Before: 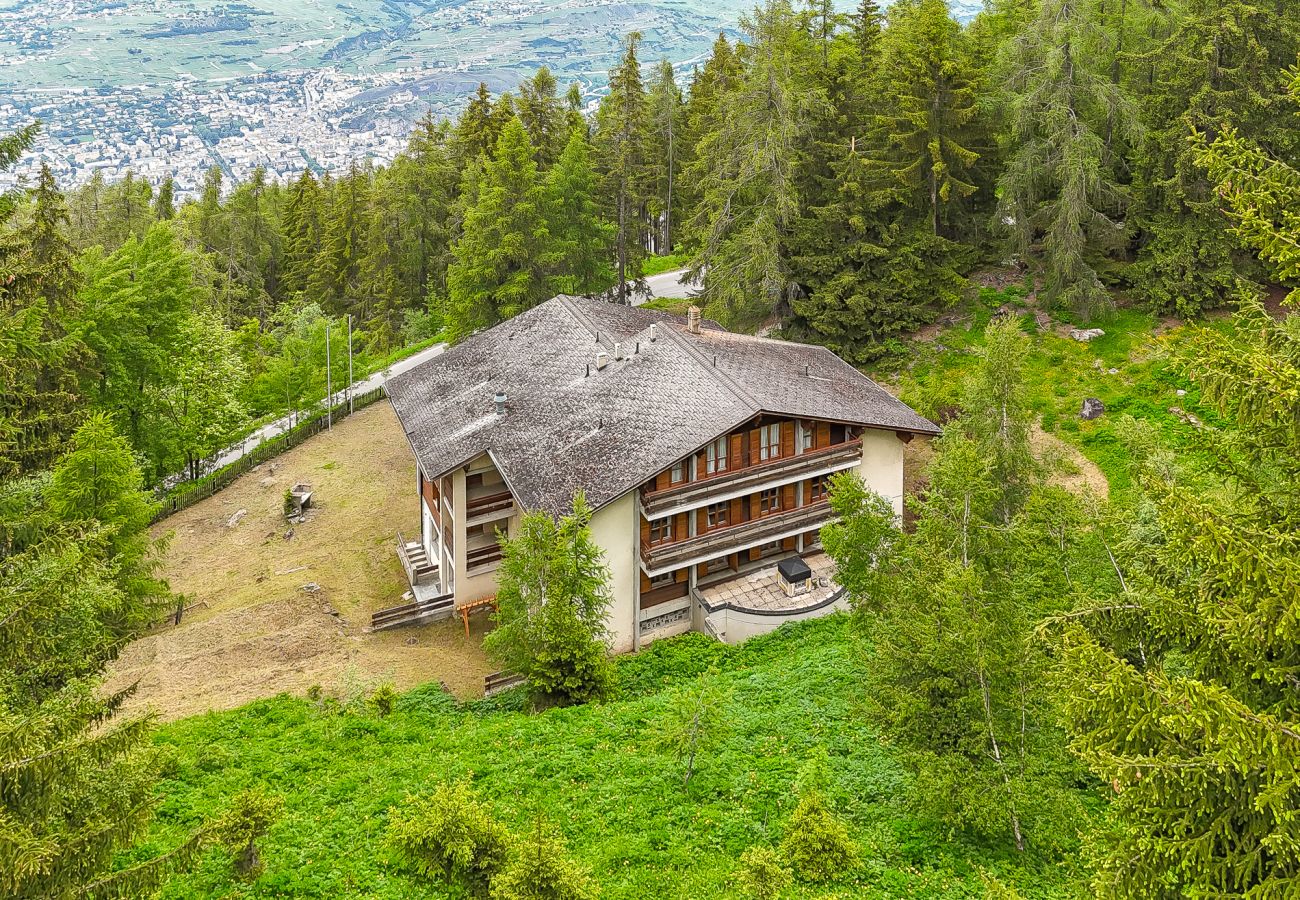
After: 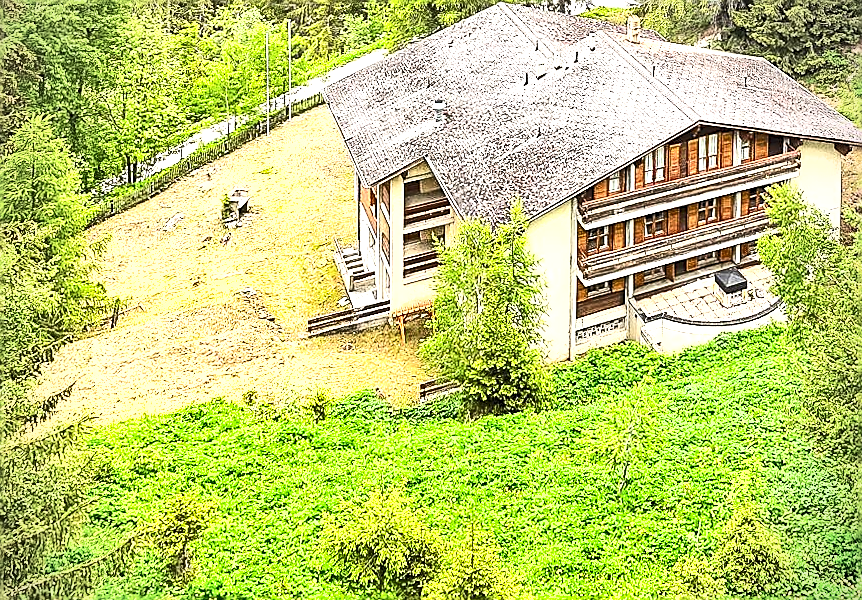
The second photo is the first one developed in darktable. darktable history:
local contrast: highlights 101%, shadows 99%, detail 200%, midtone range 0.2
shadows and highlights: low approximation 0.01, soften with gaussian
crop and rotate: angle -0.709°, left 3.976%, top 32.098%, right 28.498%
contrast brightness saturation: contrast 0.389, brightness 0.51
exposure: exposure 1.133 EV, compensate exposure bias true, compensate highlight preservation false
sharpen: radius 1.409, amount 1.264, threshold 0.64
vignetting: fall-off radius 60.83%, unbound false
